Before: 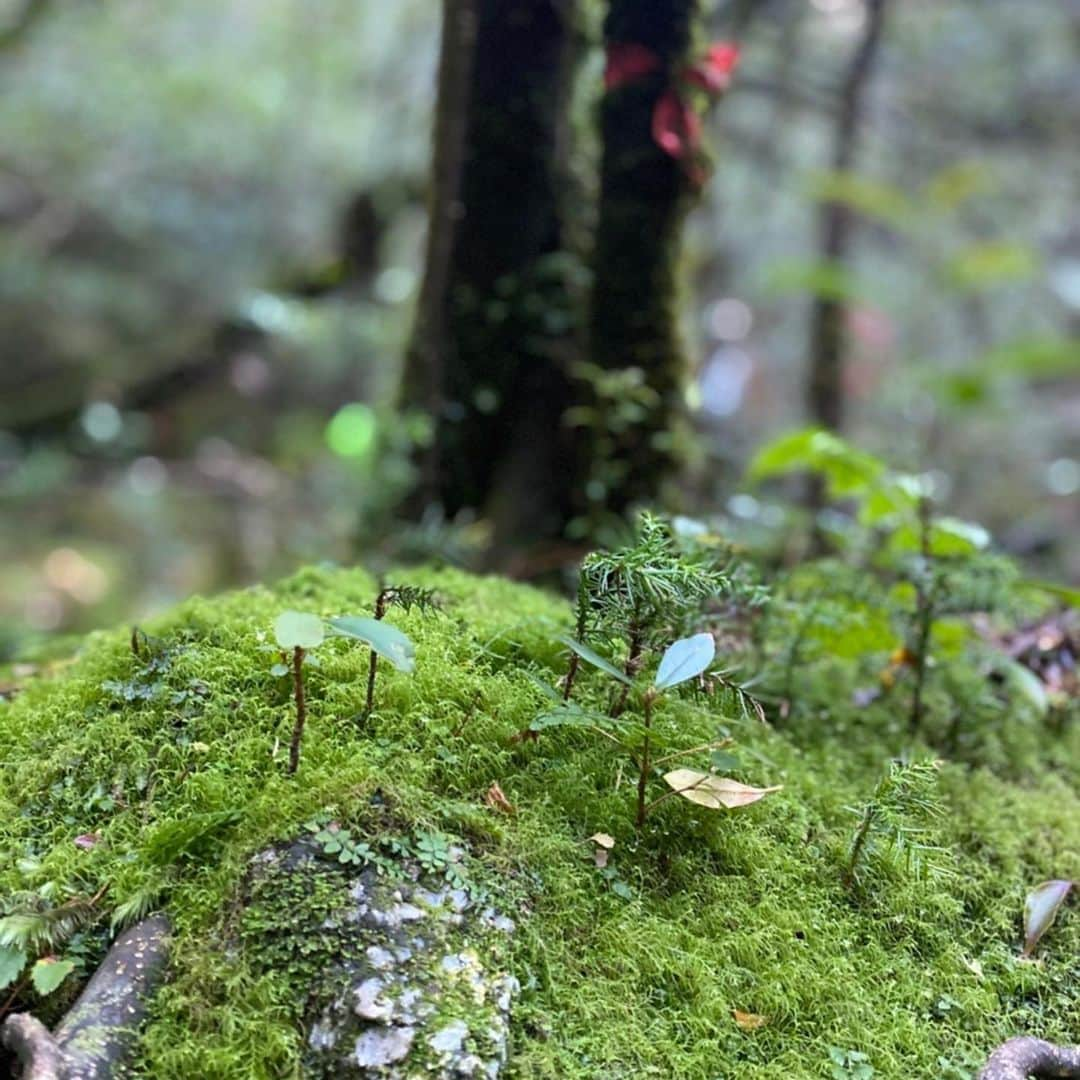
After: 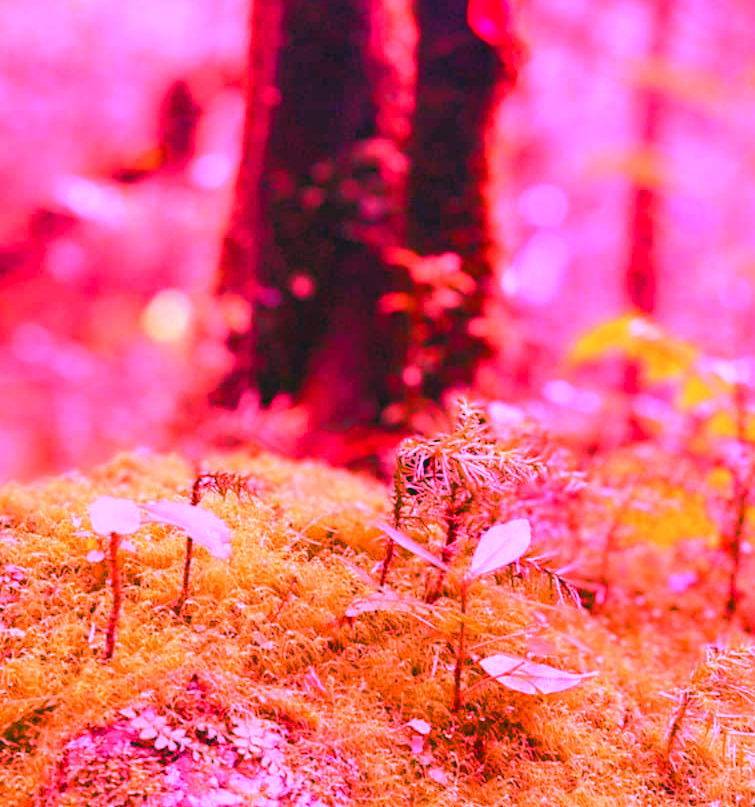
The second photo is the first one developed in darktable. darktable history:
color balance rgb: shadows lift › chroma 2%, shadows lift › hue 247.2°, power › chroma 0.3%, power › hue 25.2°, highlights gain › chroma 3%, highlights gain › hue 60°, global offset › luminance 0.75%, perceptual saturation grading › global saturation 20%, perceptual saturation grading › highlights -20%, perceptual saturation grading › shadows 30%, global vibrance 20%
crop and rotate: left 17.046%, top 10.659%, right 12.989%, bottom 14.553%
white balance: red 4.26, blue 1.802
